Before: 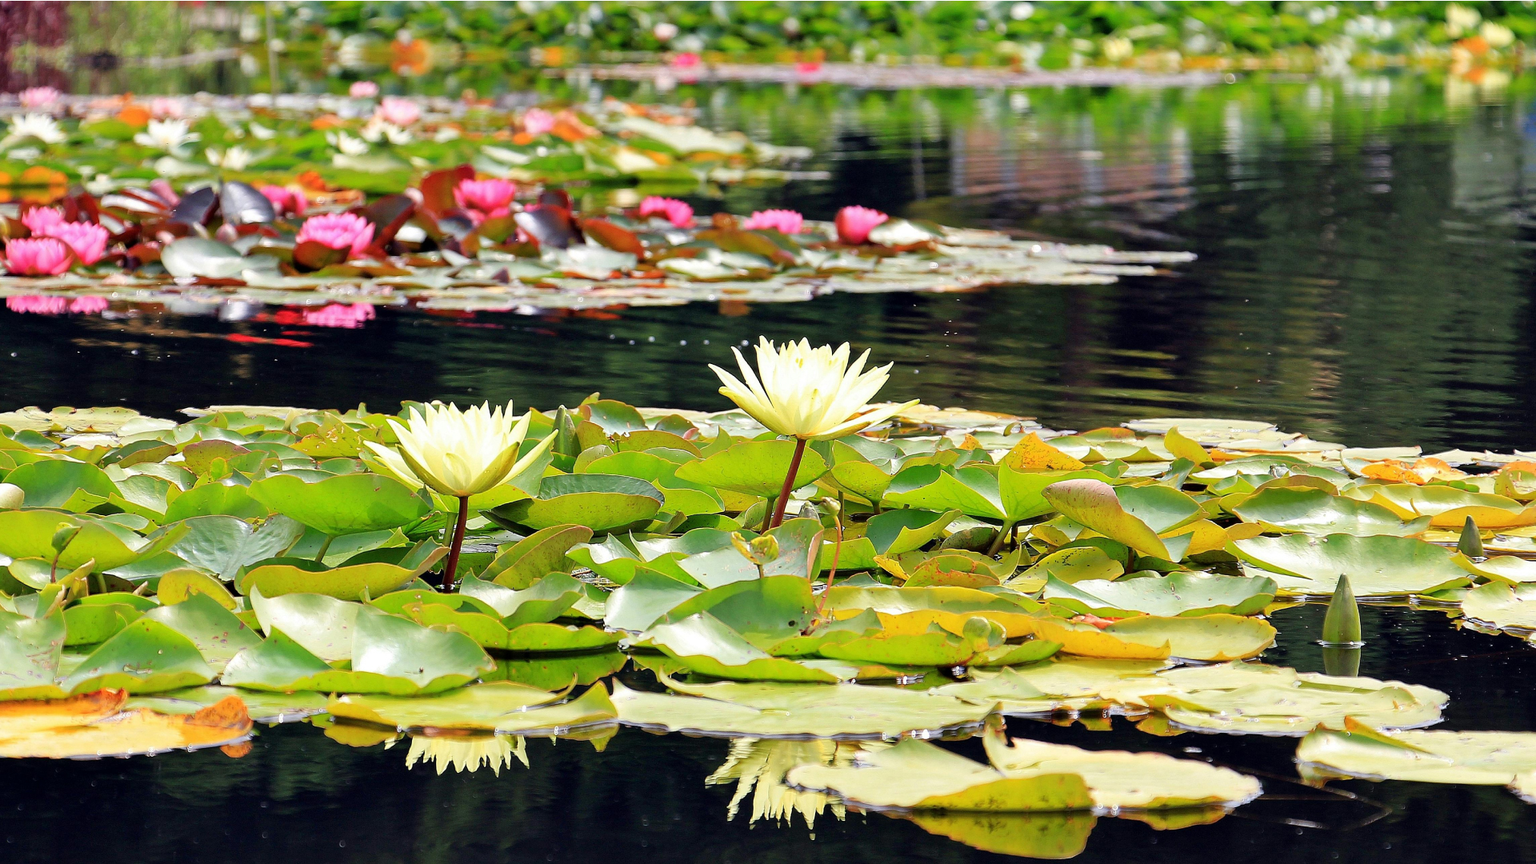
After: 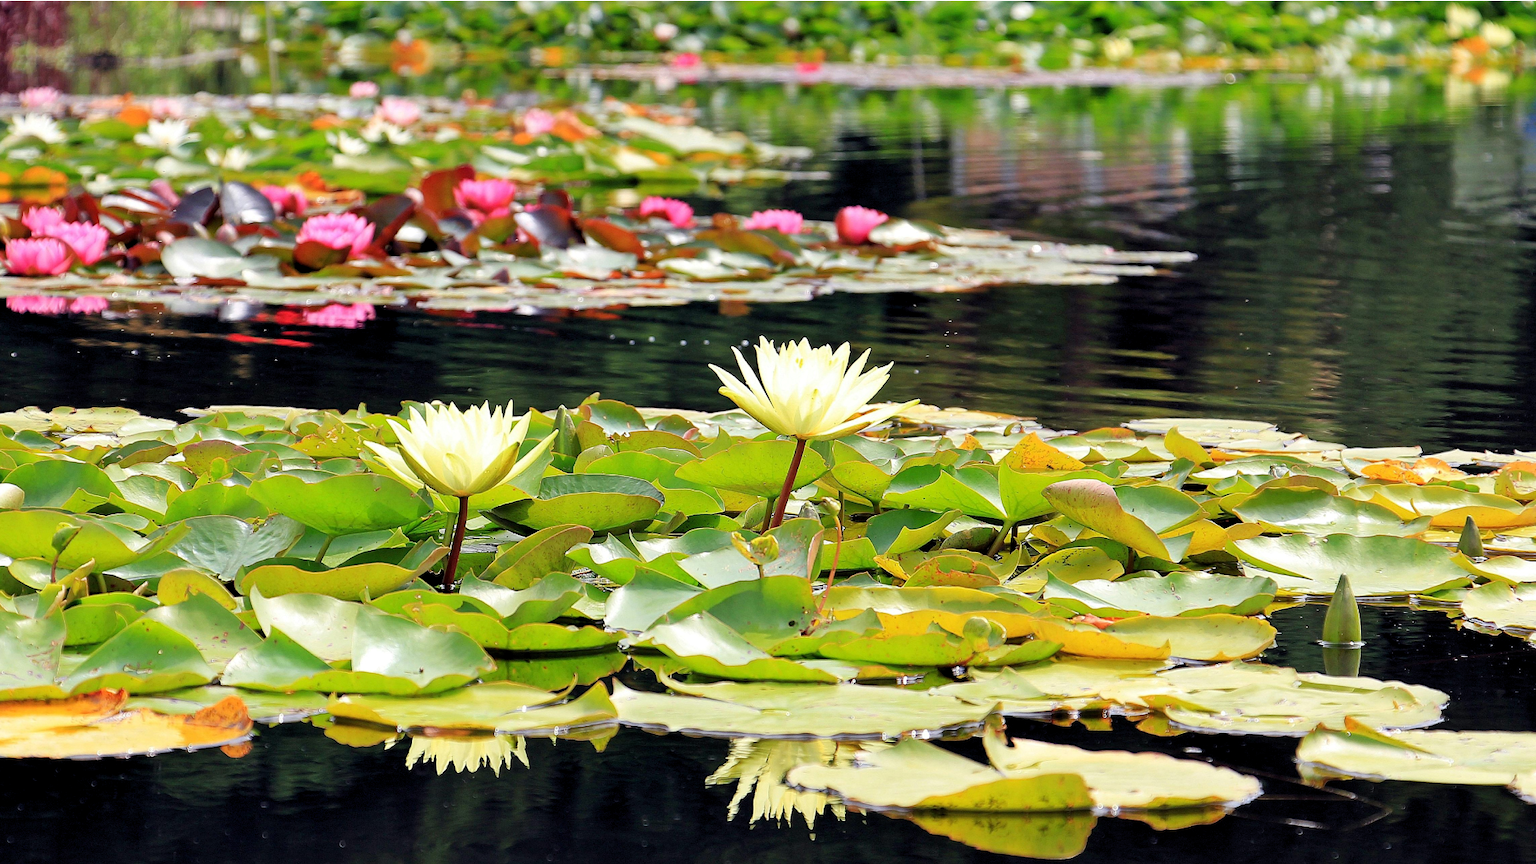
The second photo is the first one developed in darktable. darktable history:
base curve: preserve colors none
levels: levels [0.016, 0.5, 0.996]
